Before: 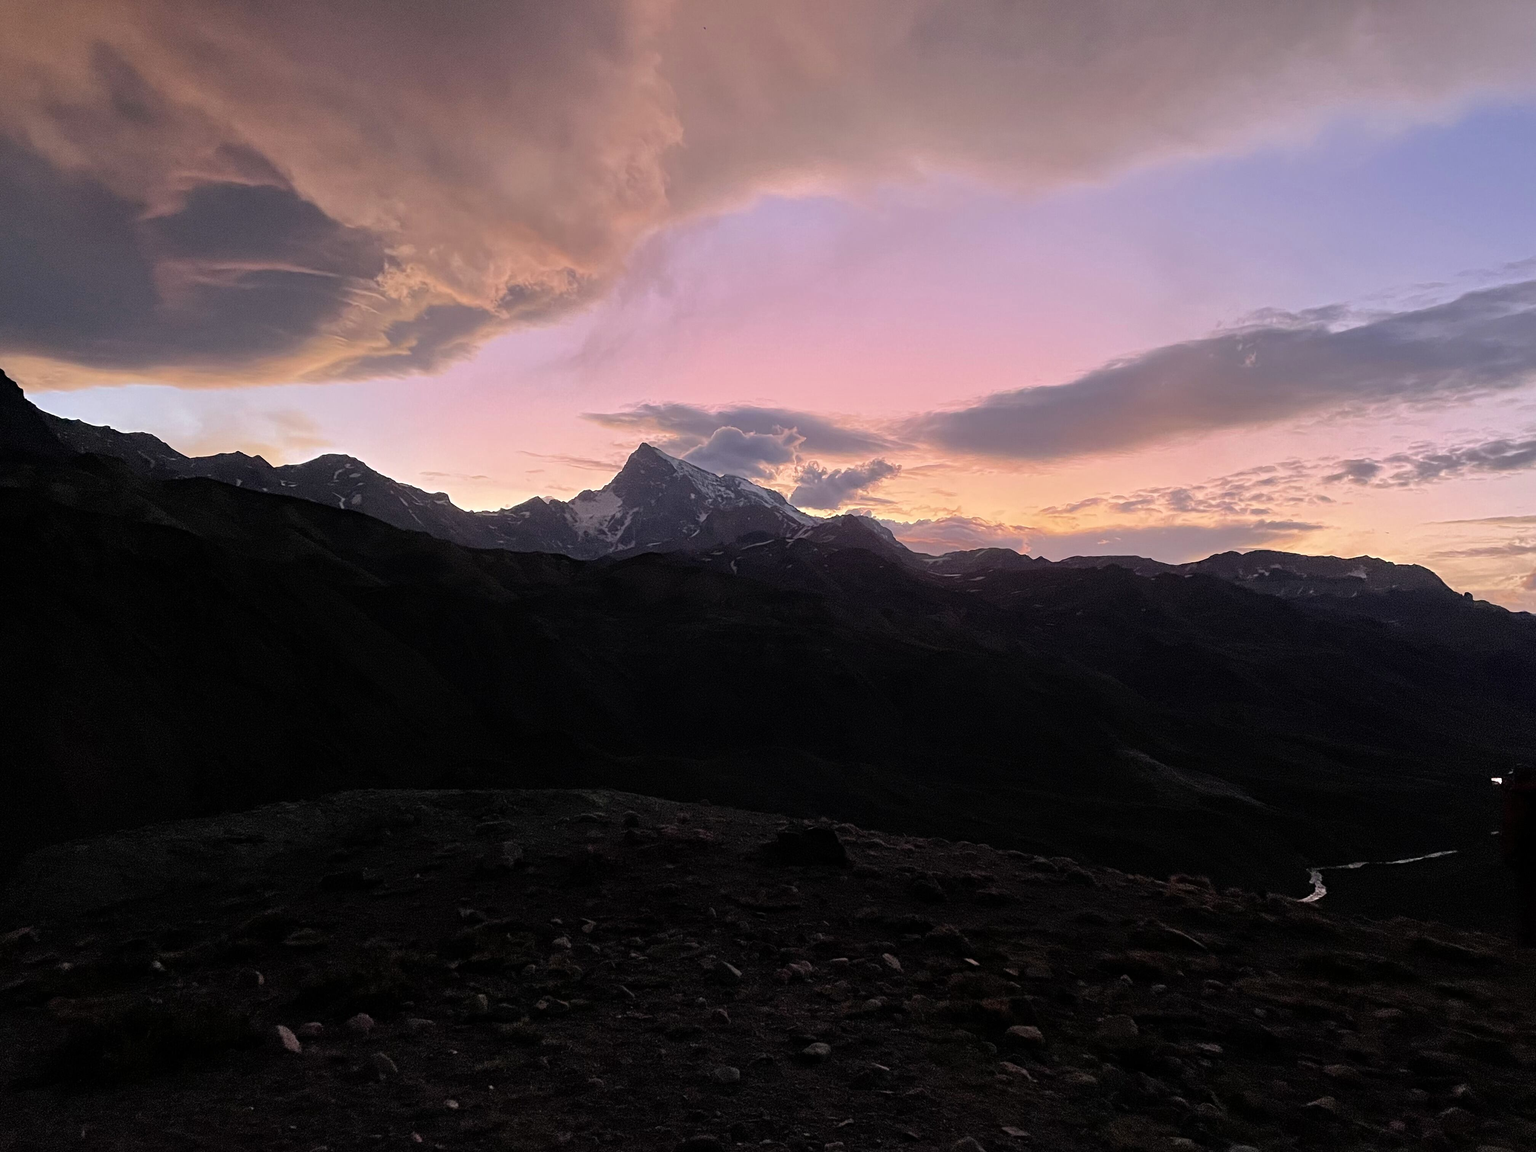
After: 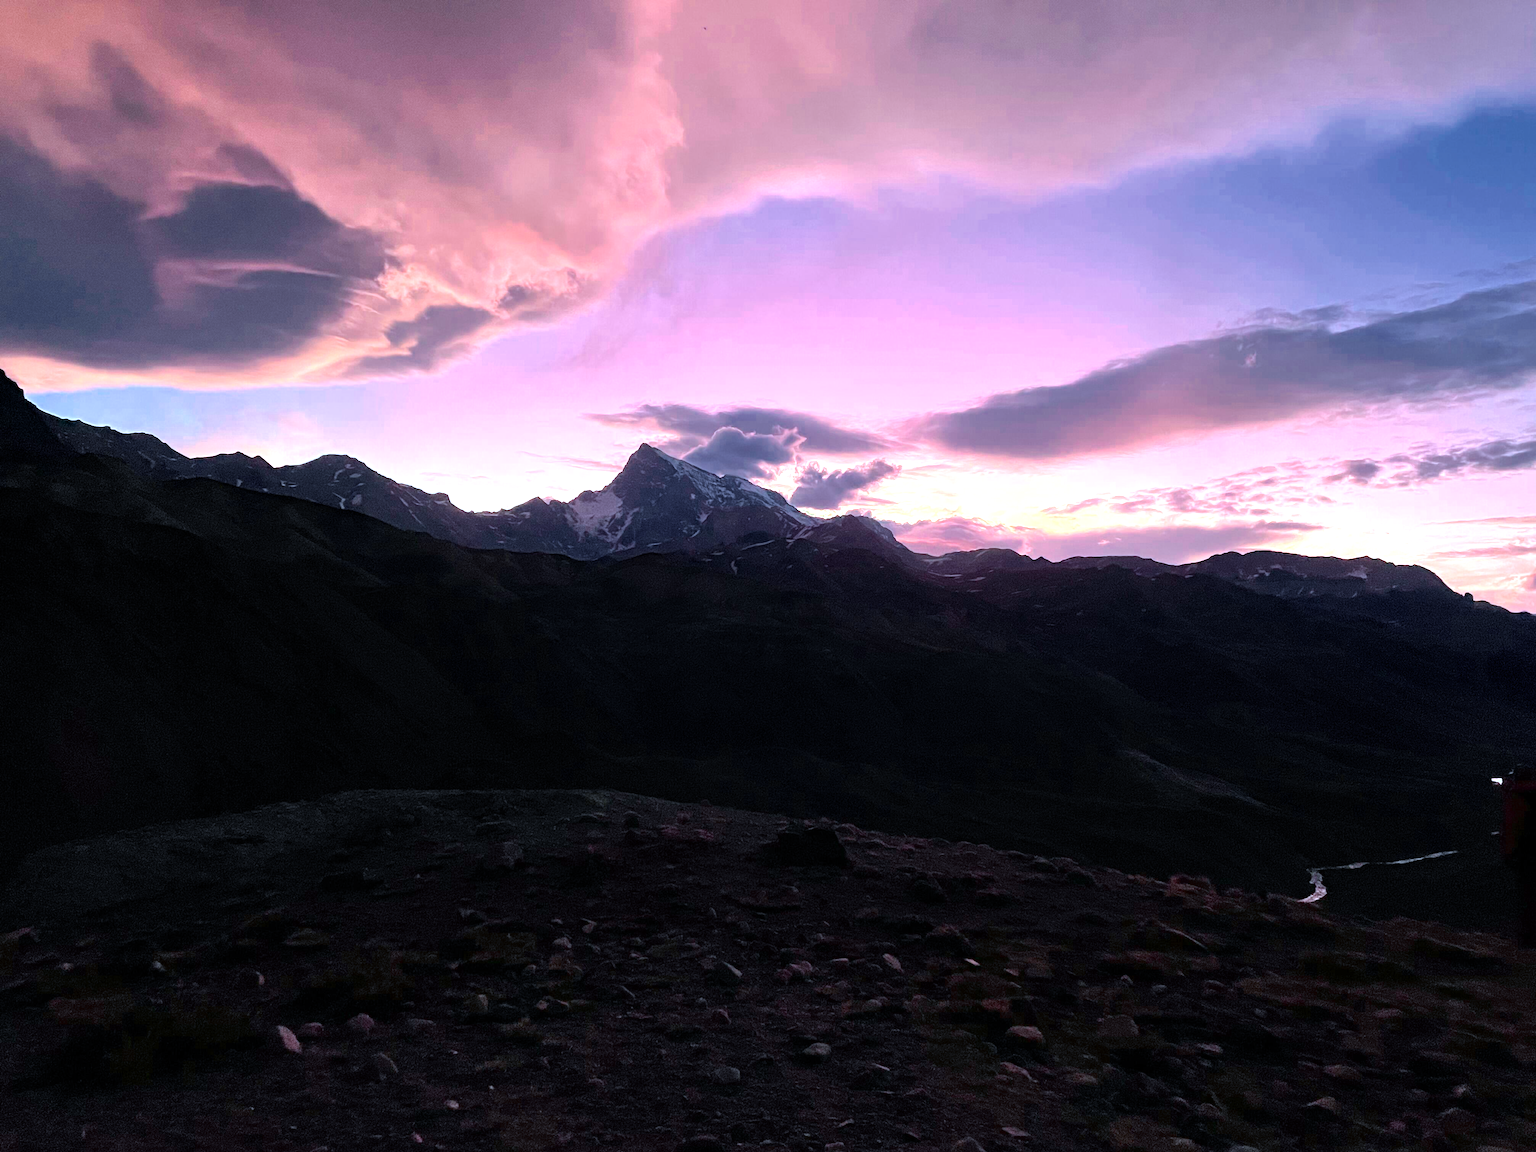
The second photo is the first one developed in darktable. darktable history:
color calibration: output R [1.422, -0.35, -0.252, 0], output G [-0.238, 1.259, -0.084, 0], output B [-0.081, -0.196, 1.58, 0], output brightness [0.49, 0.671, -0.57, 0], illuminant same as pipeline (D50), adaptation none (bypass), saturation algorithm version 1 (2020)
color zones: curves: ch0 [(0.25, 0.5) (0.347, 0.092) (0.75, 0.5)]; ch1 [(0.25, 0.5) (0.33, 0.51) (0.75, 0.5)]
color zones "2": curves: ch0 [(0.23, 0.551) (0.75, 0.5)]; ch1 [(0.223, 0.636) (0.75, 0.5)]; ch2 [(0.281, 0.537) (0.75, 0.5)]
